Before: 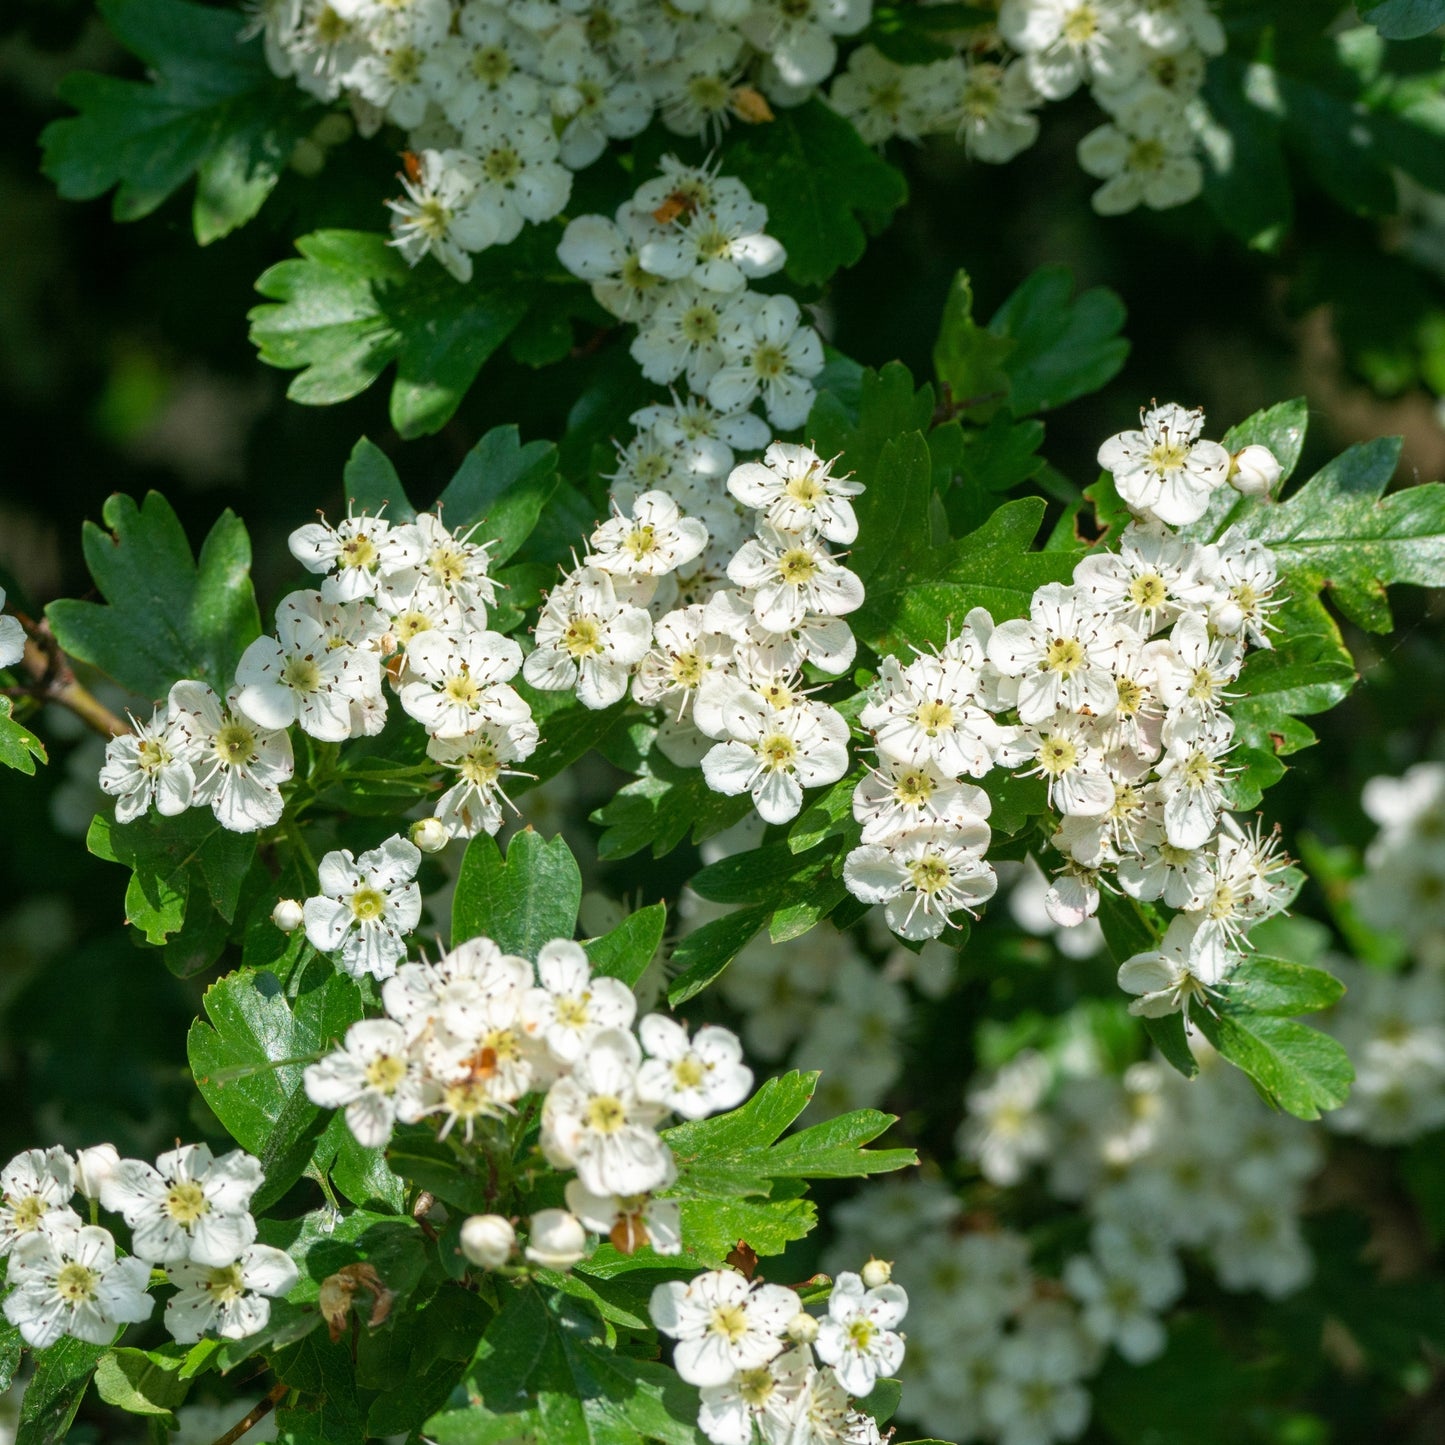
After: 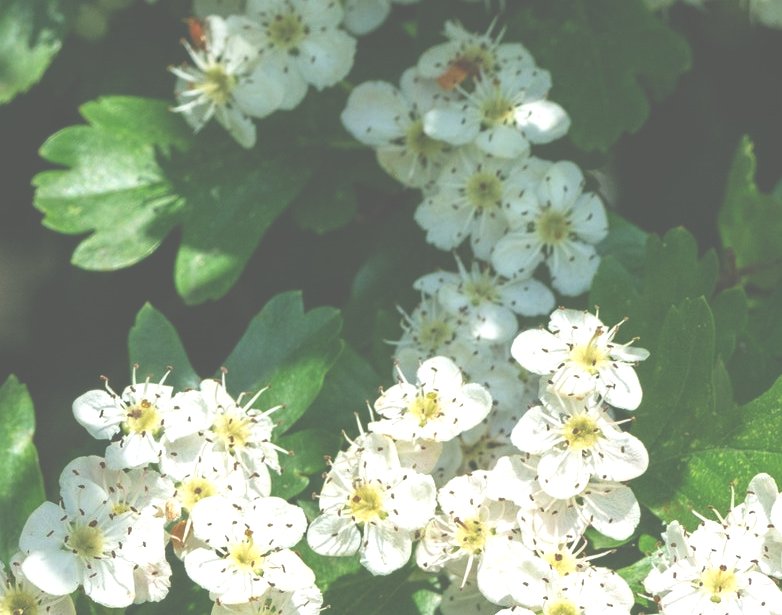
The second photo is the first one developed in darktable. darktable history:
crop: left 15.014%, top 9.294%, right 30.864%, bottom 48.092%
exposure: black level correction -0.072, exposure 0.501 EV, compensate highlight preservation false
